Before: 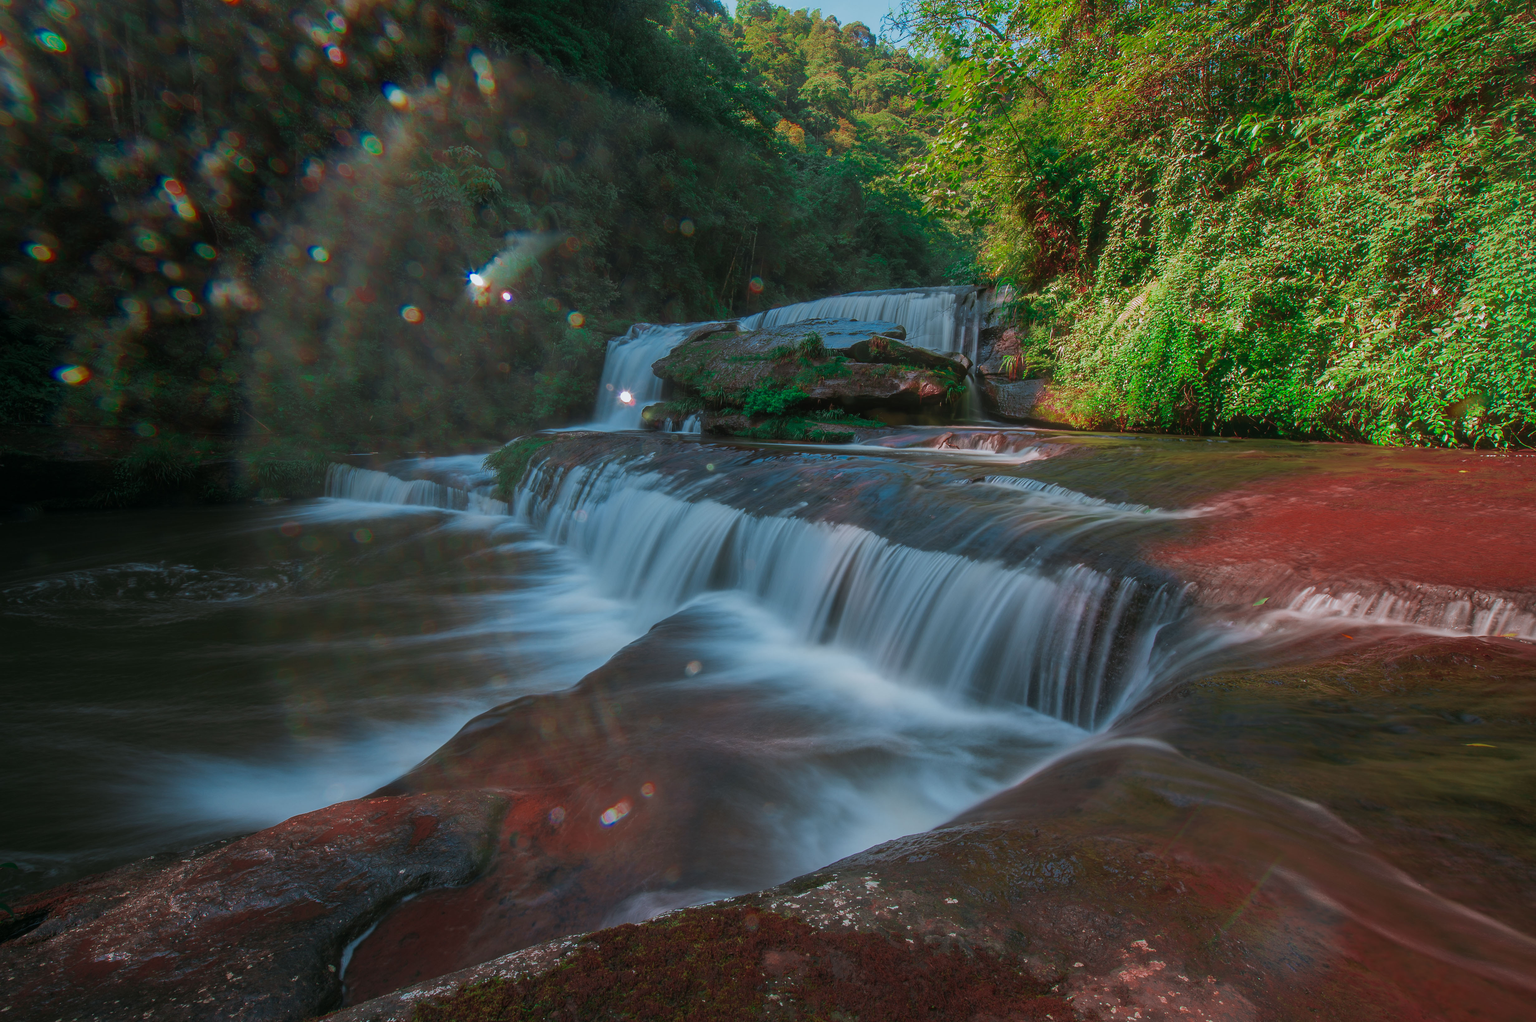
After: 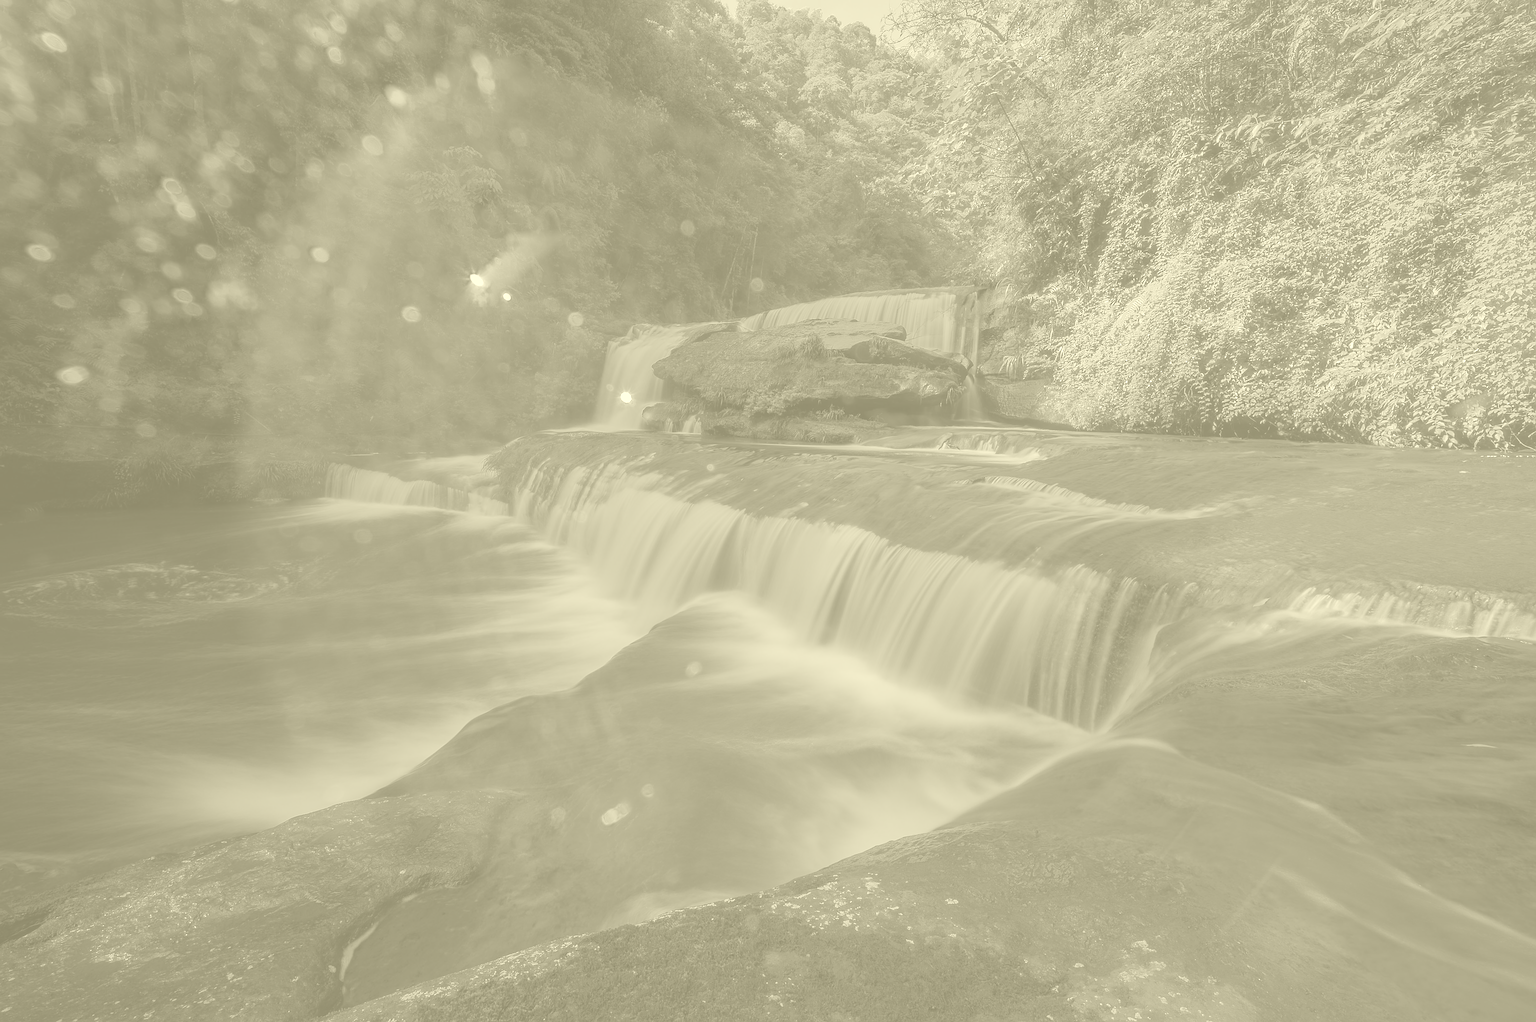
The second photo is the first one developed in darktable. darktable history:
color correction: highlights a* -3.28, highlights b* -6.24, shadows a* 3.1, shadows b* 5.19
colorize: hue 43.2°, saturation 40%, version 1
tone curve: curves: ch0 [(0, 0) (0.045, 0.074) (0.883, 0.858) (1, 1)]; ch1 [(0, 0) (0.149, 0.074) (0.379, 0.327) (0.427, 0.401) (0.489, 0.479) (0.505, 0.515) (0.537, 0.573) (0.563, 0.599) (1, 1)]; ch2 [(0, 0) (0.307, 0.298) (0.388, 0.375) (0.443, 0.456) (0.485, 0.492) (1, 1)], color space Lab, independent channels, preserve colors none
sharpen: on, module defaults
